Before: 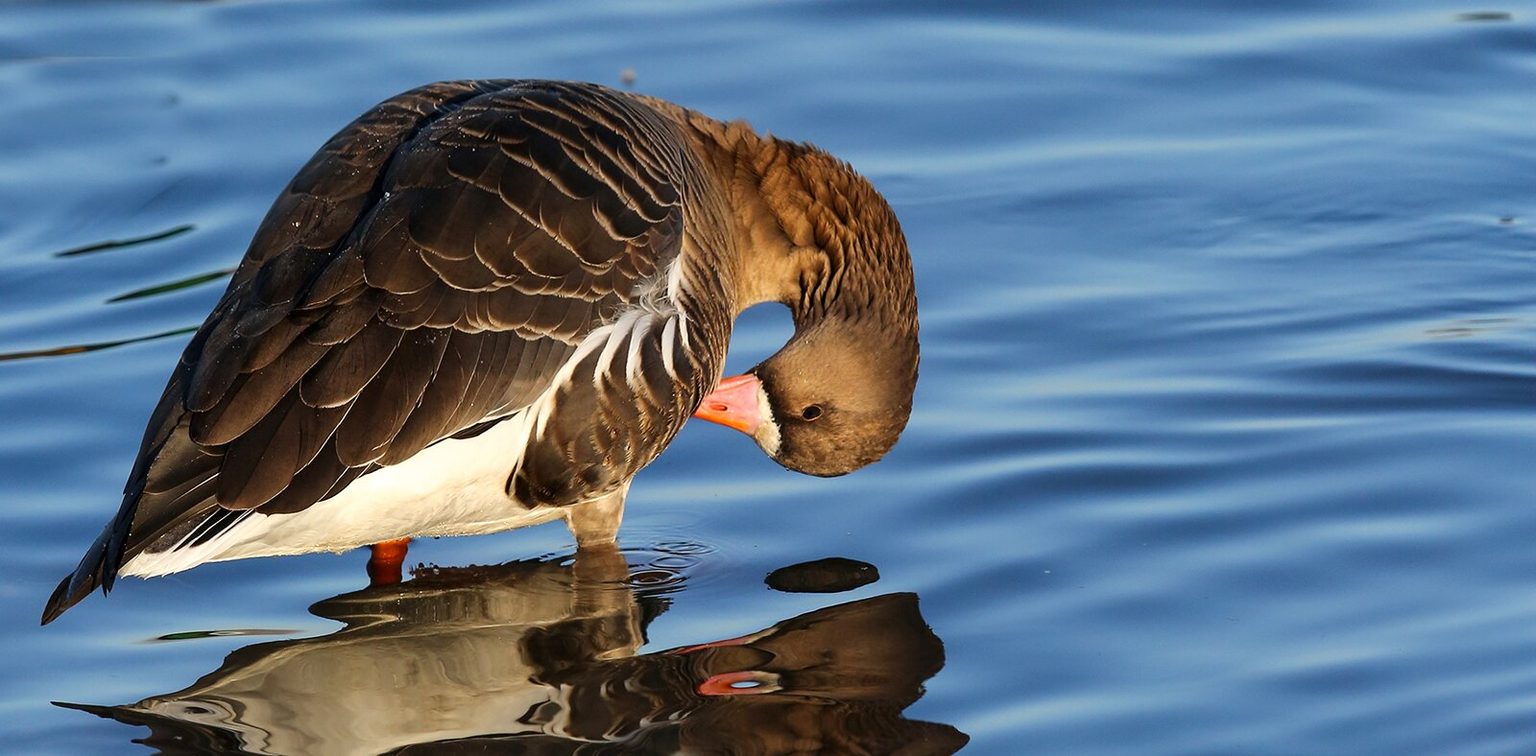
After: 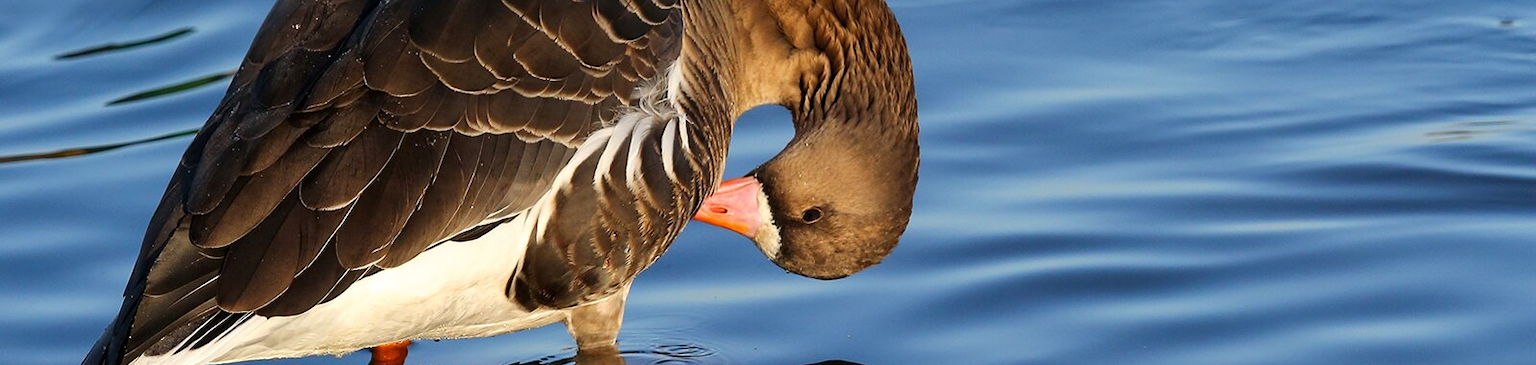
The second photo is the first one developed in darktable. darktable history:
crop and rotate: top 26.306%, bottom 25.316%
